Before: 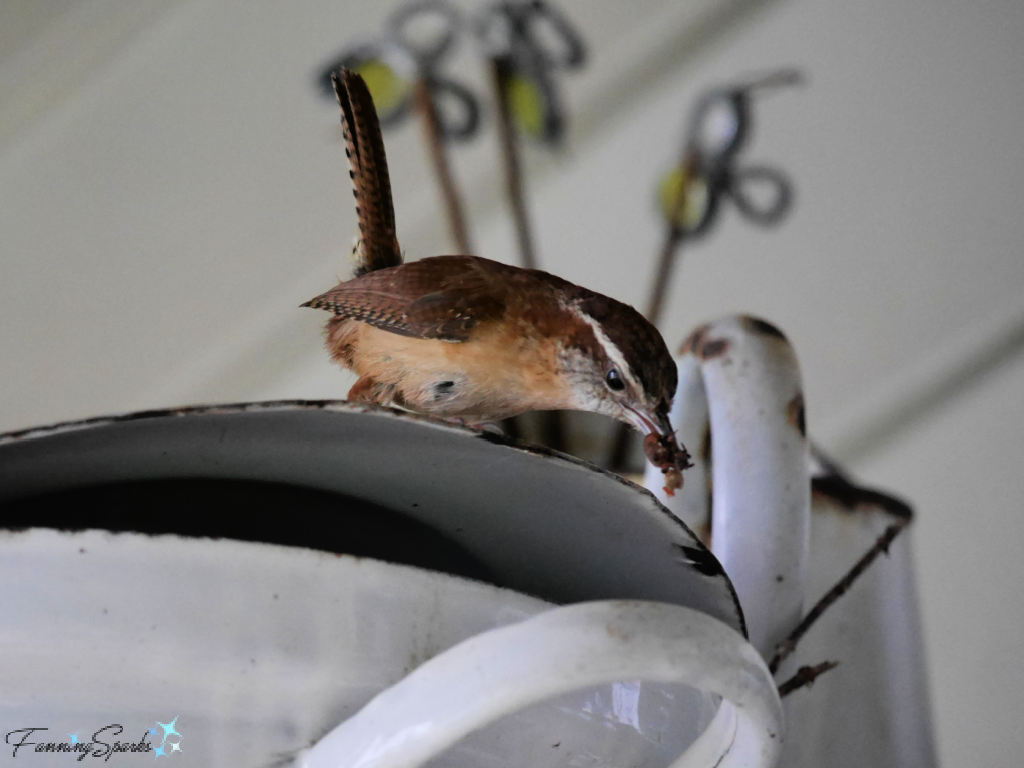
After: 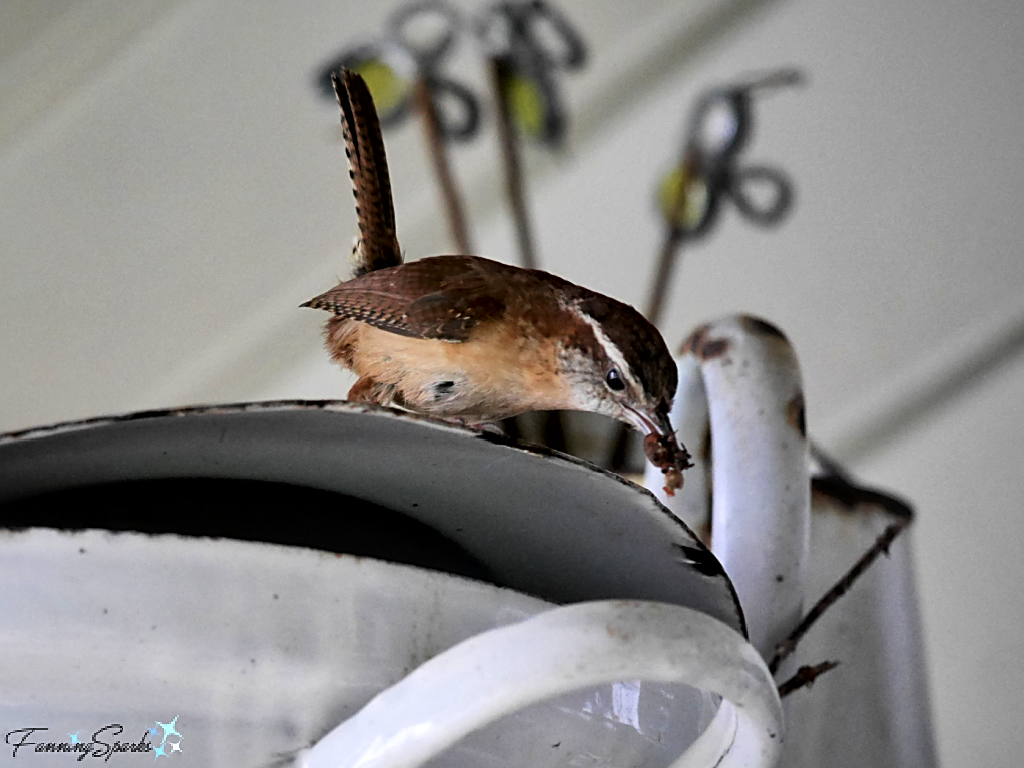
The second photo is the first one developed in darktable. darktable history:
sharpen: on, module defaults
local contrast: mode bilateral grid, contrast 20, coarseness 50, detail 157%, midtone range 0.2
exposure: exposure 0.19 EV, compensate highlight preservation false
